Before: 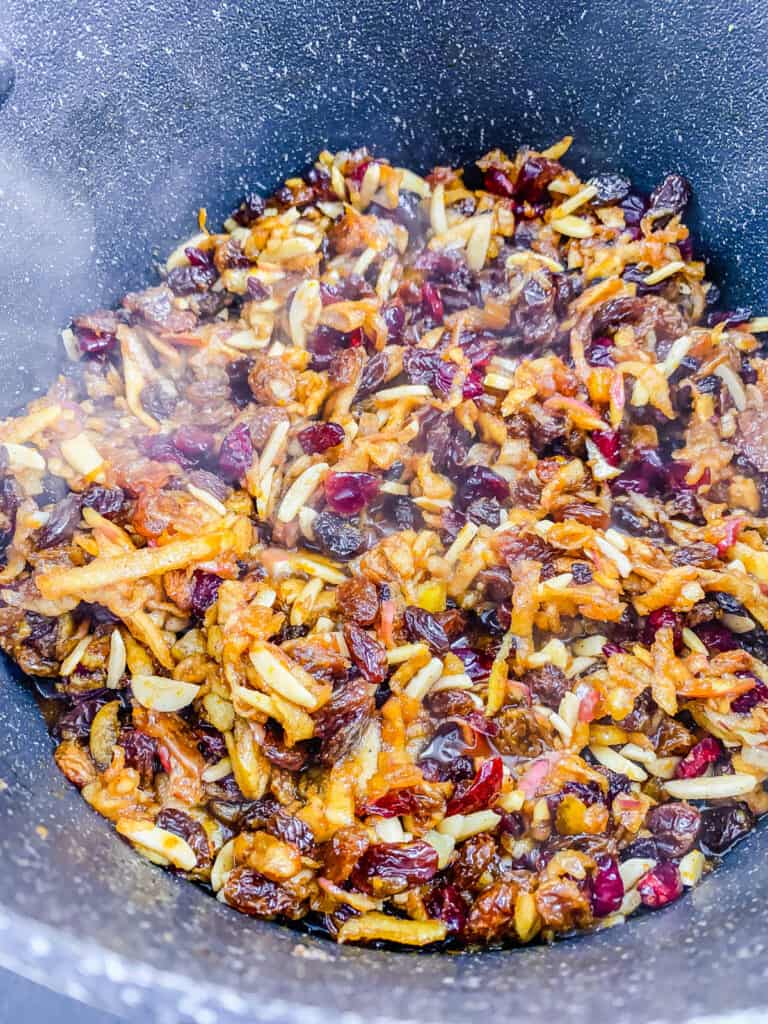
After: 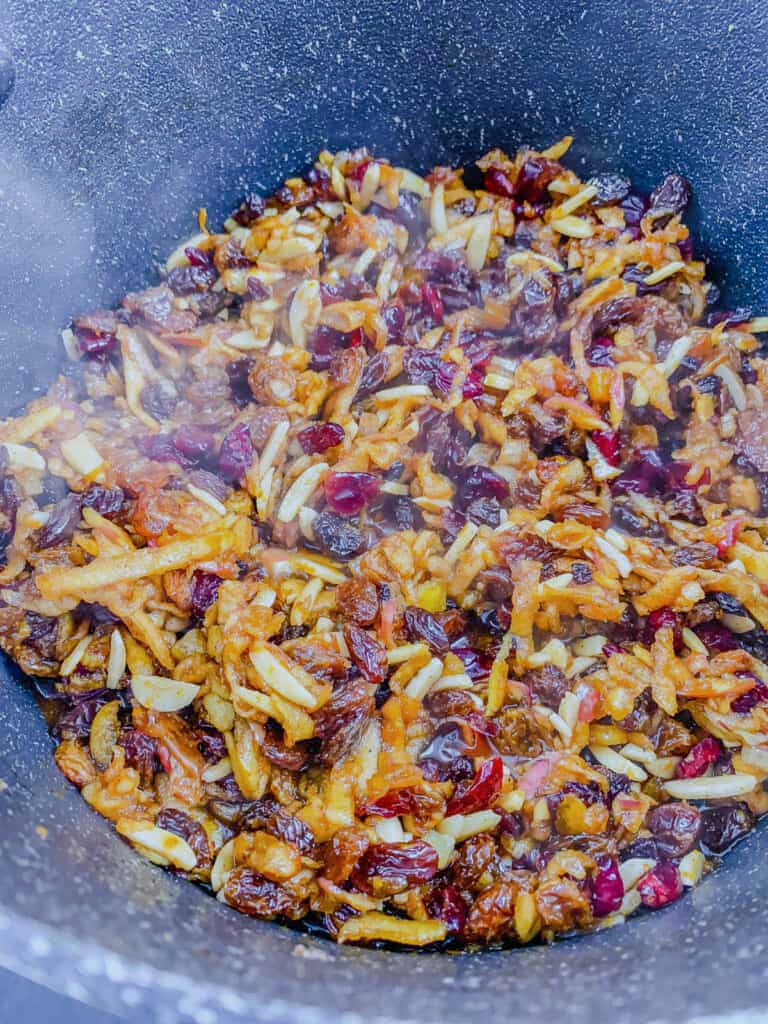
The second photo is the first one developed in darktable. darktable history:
tone equalizer: -8 EV 0.25 EV, -7 EV 0.417 EV, -6 EV 0.417 EV, -5 EV 0.25 EV, -3 EV -0.25 EV, -2 EV -0.417 EV, -1 EV -0.417 EV, +0 EV -0.25 EV, edges refinement/feathering 500, mask exposure compensation -1.57 EV, preserve details guided filter
white balance: red 0.98, blue 1.034
color calibration: x 0.355, y 0.367, temperature 4700.38 K
